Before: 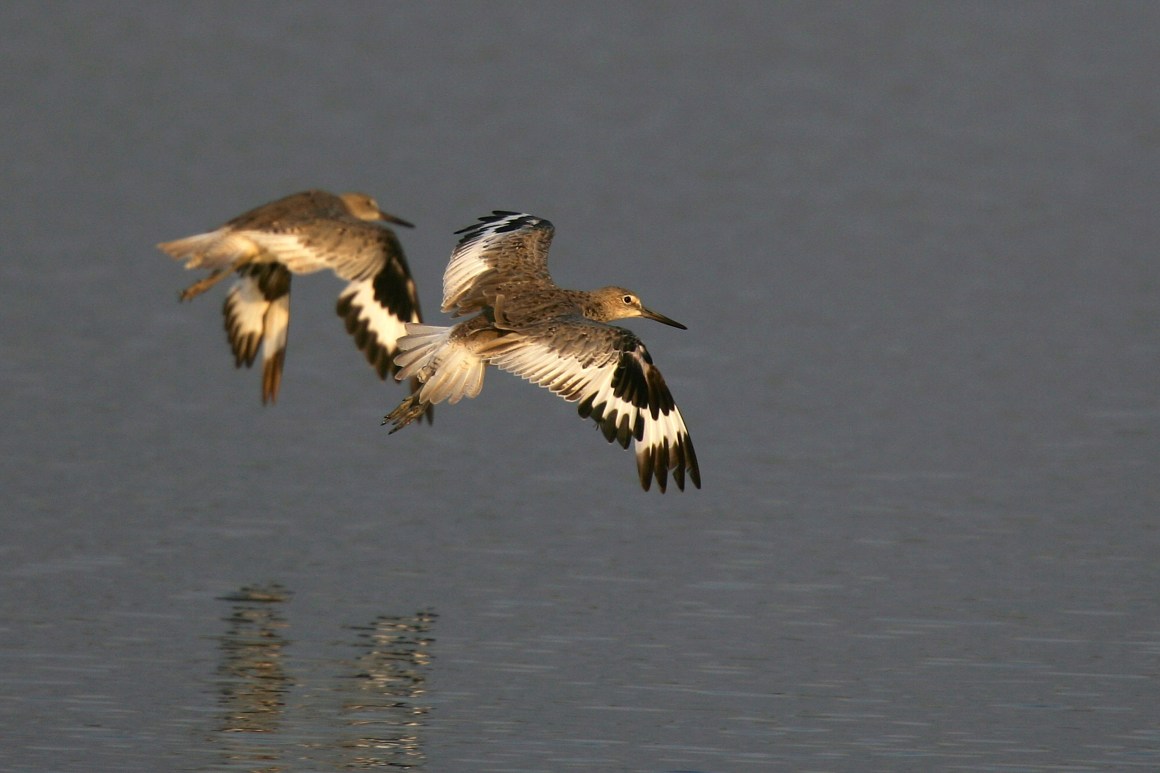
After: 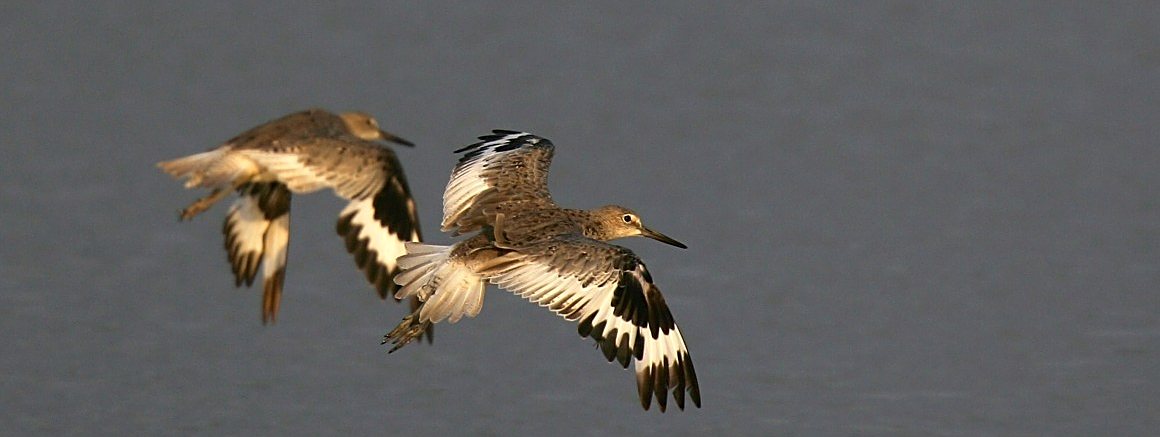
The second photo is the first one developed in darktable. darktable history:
sharpen: on, module defaults
tone equalizer: on, module defaults
crop and rotate: top 10.53%, bottom 32.915%
